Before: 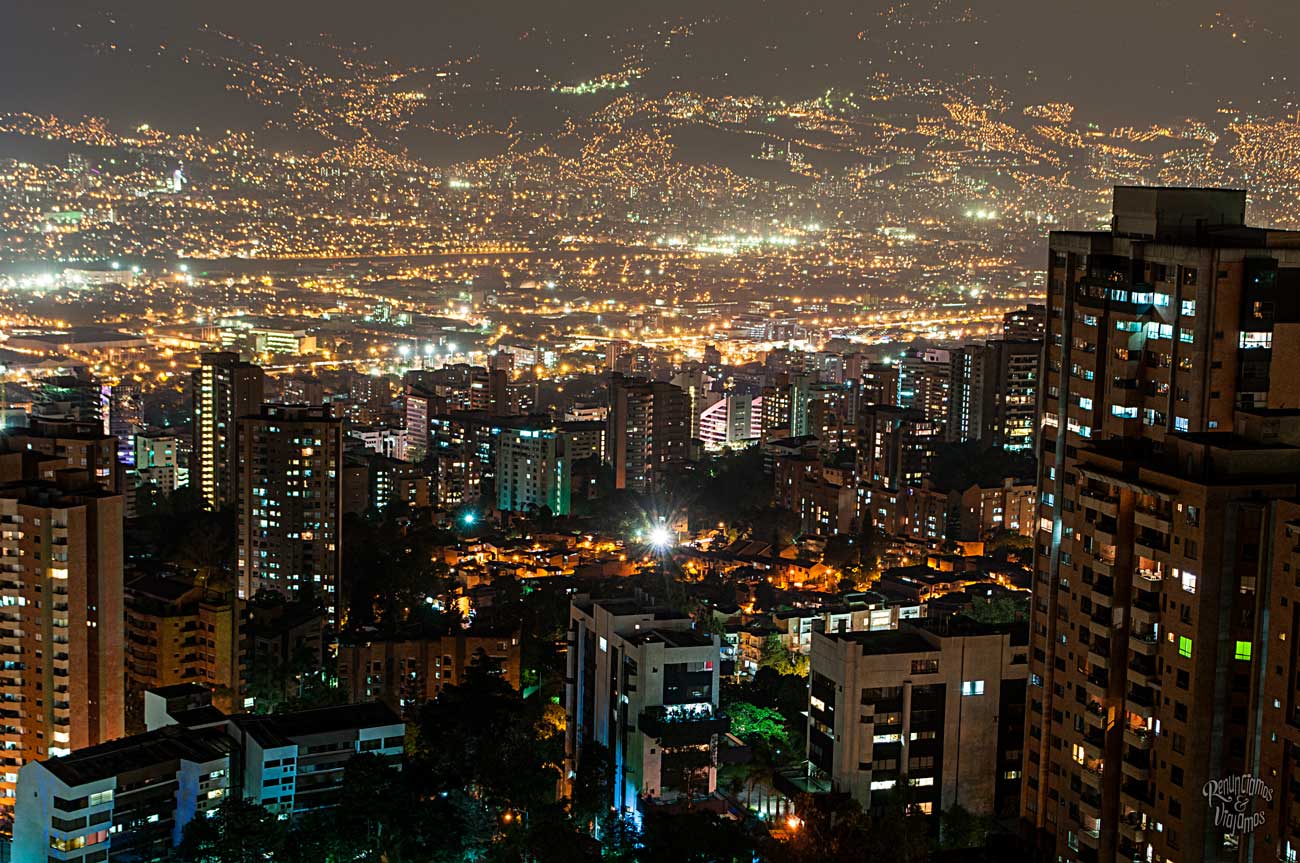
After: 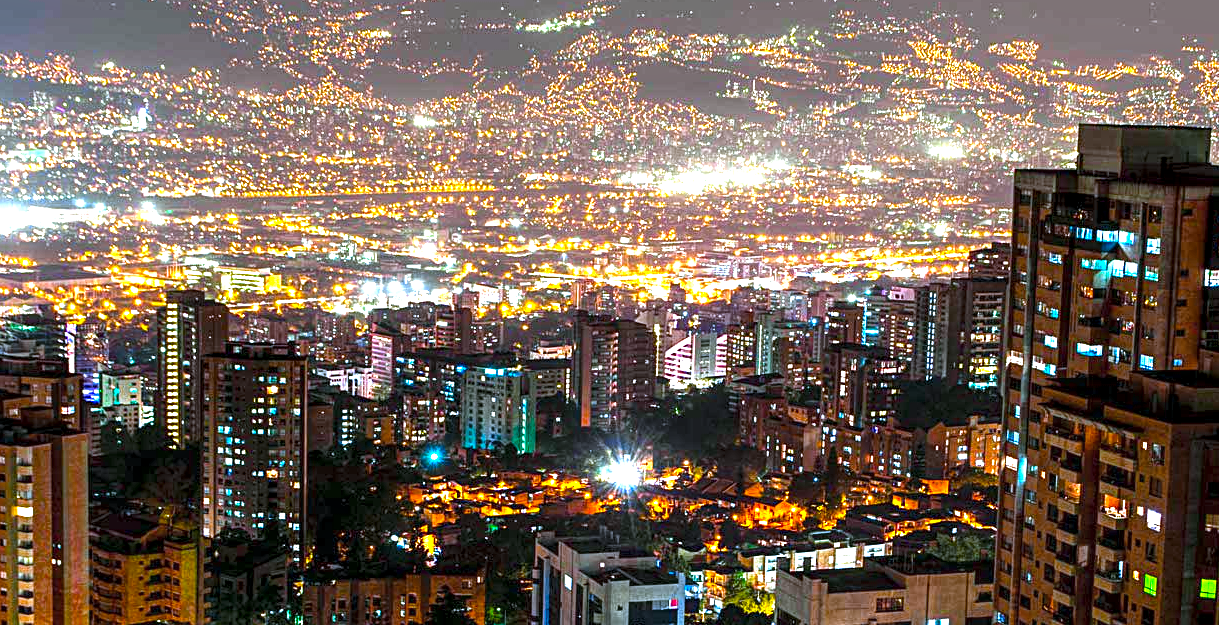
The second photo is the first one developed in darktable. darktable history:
contrast brightness saturation: contrast 0.04, saturation 0.16
white balance: red 0.948, green 1.02, blue 1.176
color balance rgb: perceptual saturation grading › global saturation 30%, global vibrance 20%
exposure: black level correction 0, exposure 1.4 EV, compensate highlight preservation false
crop: left 2.737%, top 7.287%, right 3.421%, bottom 20.179%
local contrast: highlights 100%, shadows 100%, detail 200%, midtone range 0.2
rgb curve: mode RGB, independent channels
tone curve: curves: ch0 [(0, 0.046) (0.04, 0.074) (0.883, 0.858) (1, 1)]; ch1 [(0, 0) (0.146, 0.159) (0.338, 0.365) (0.417, 0.455) (0.489, 0.486) (0.504, 0.502) (0.529, 0.537) (0.563, 0.567) (1, 1)]; ch2 [(0, 0) (0.307, 0.298) (0.388, 0.375) (0.443, 0.456) (0.485, 0.492) (0.544, 0.525) (1, 1)], color space Lab, independent channels, preserve colors none
